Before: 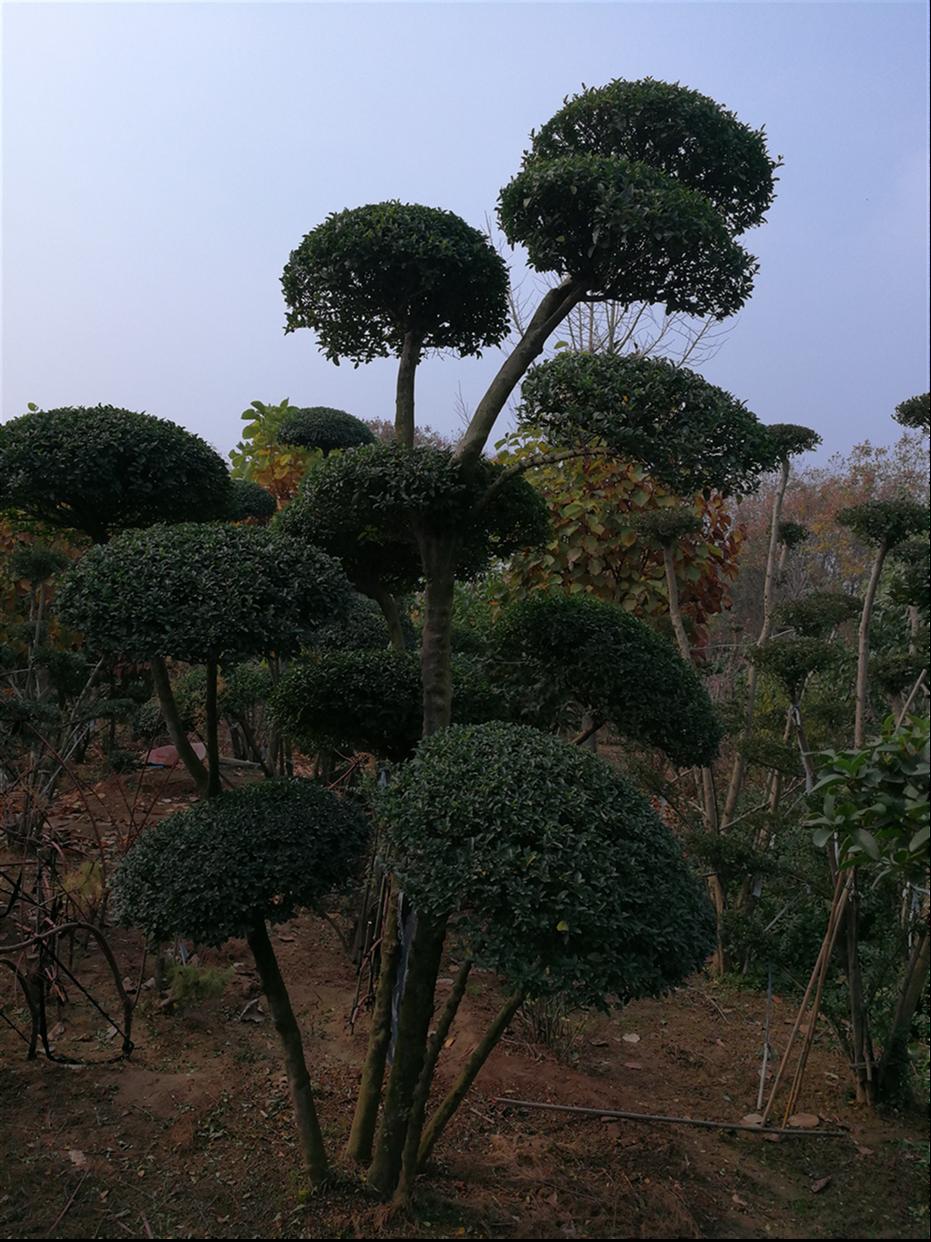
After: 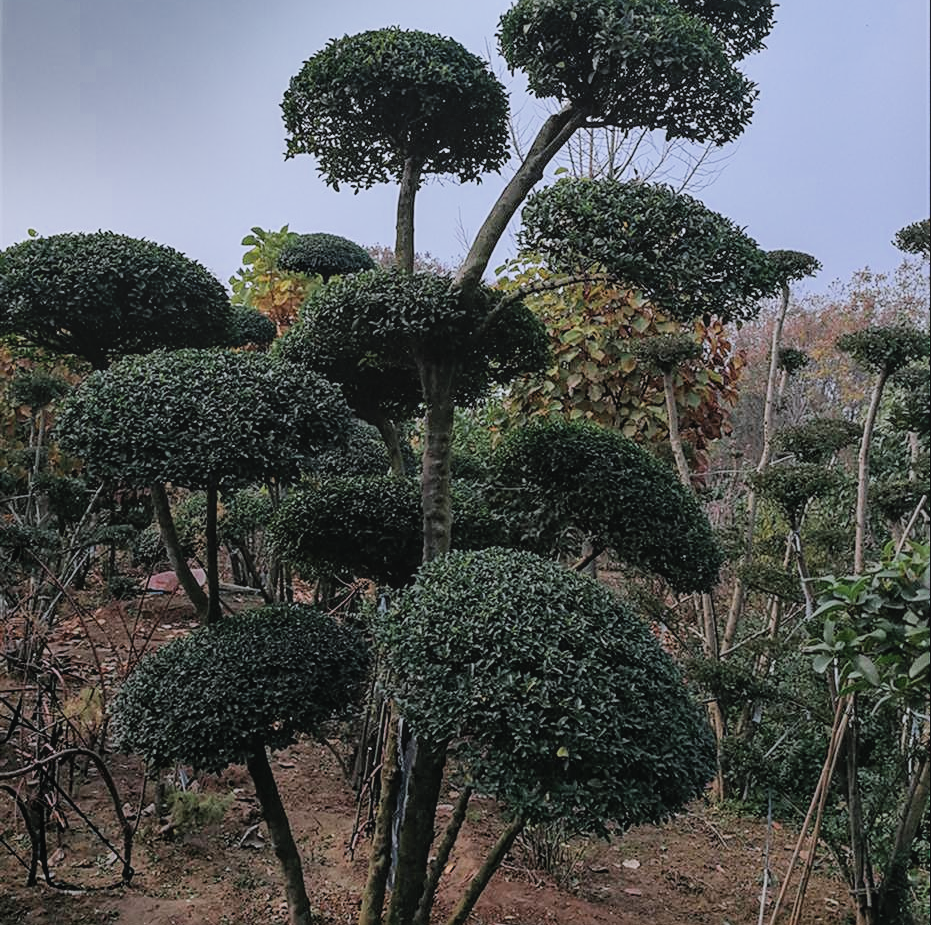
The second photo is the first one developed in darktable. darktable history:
crop: top 14.027%, bottom 11.46%
sharpen: on, module defaults
filmic rgb: black relative exposure -7.65 EV, white relative exposure 4.56 EV, hardness 3.61
exposure: black level correction 0, exposure 1.199 EV, compensate highlight preservation false
color correction: highlights a* -0.125, highlights b* -5.9, shadows a* -0.14, shadows b* -0.08
contrast brightness saturation: contrast -0.094, saturation -0.101
shadows and highlights: shadows 20.9, highlights -81.7, shadows color adjustment 98.02%, highlights color adjustment 57.87%, soften with gaussian
local contrast: on, module defaults
